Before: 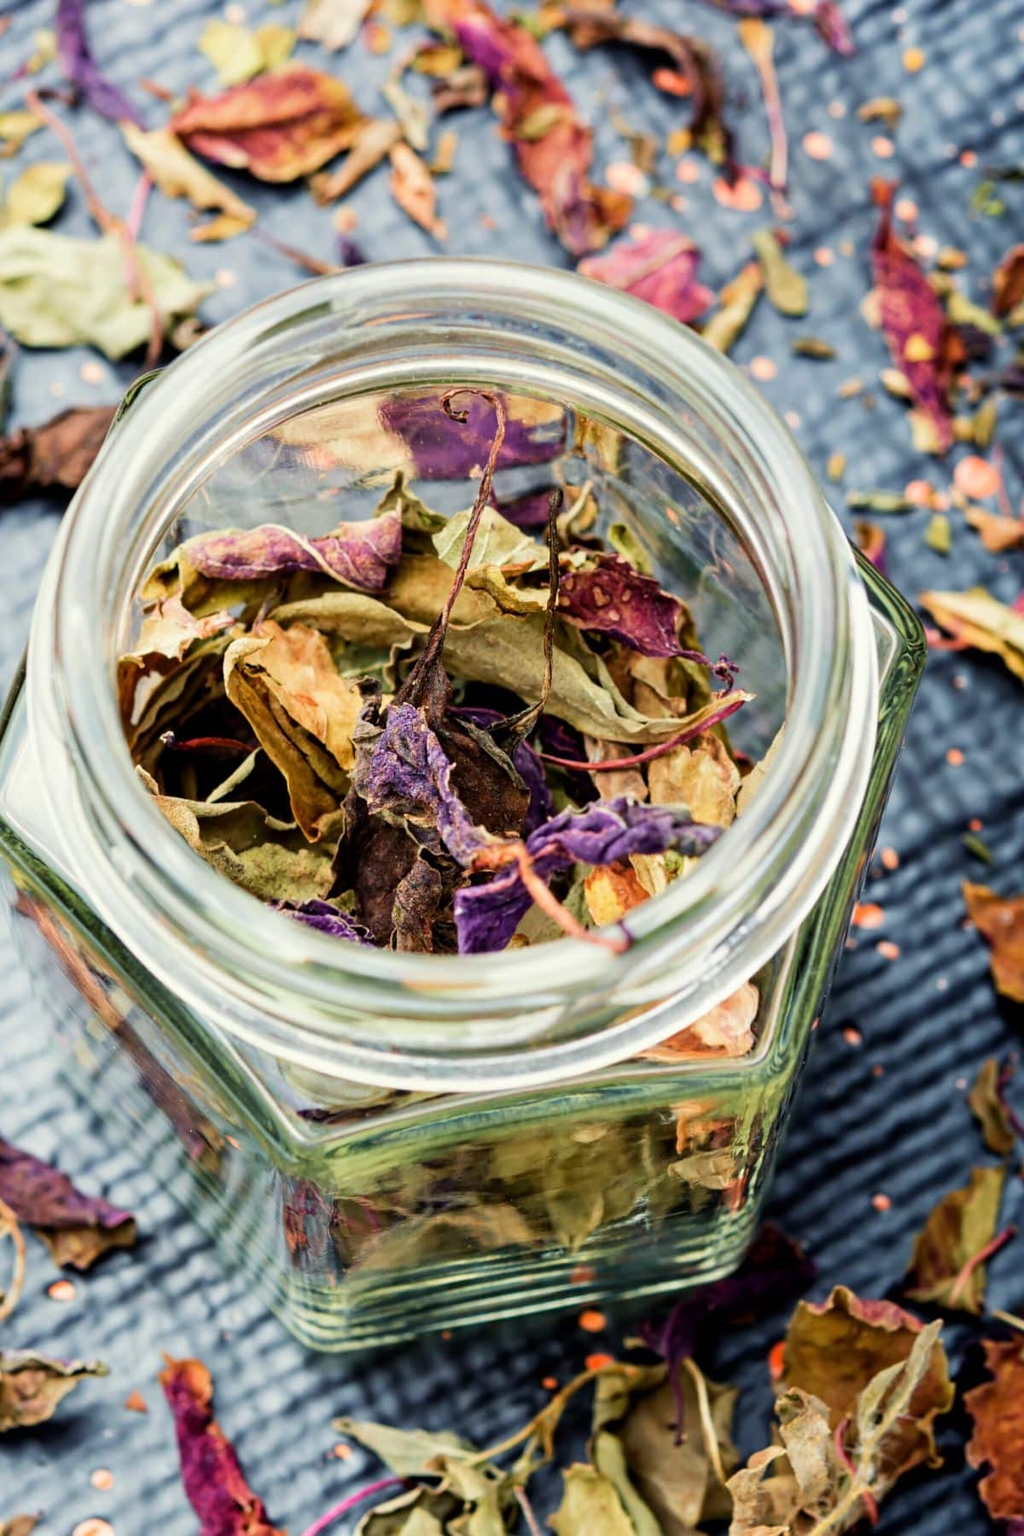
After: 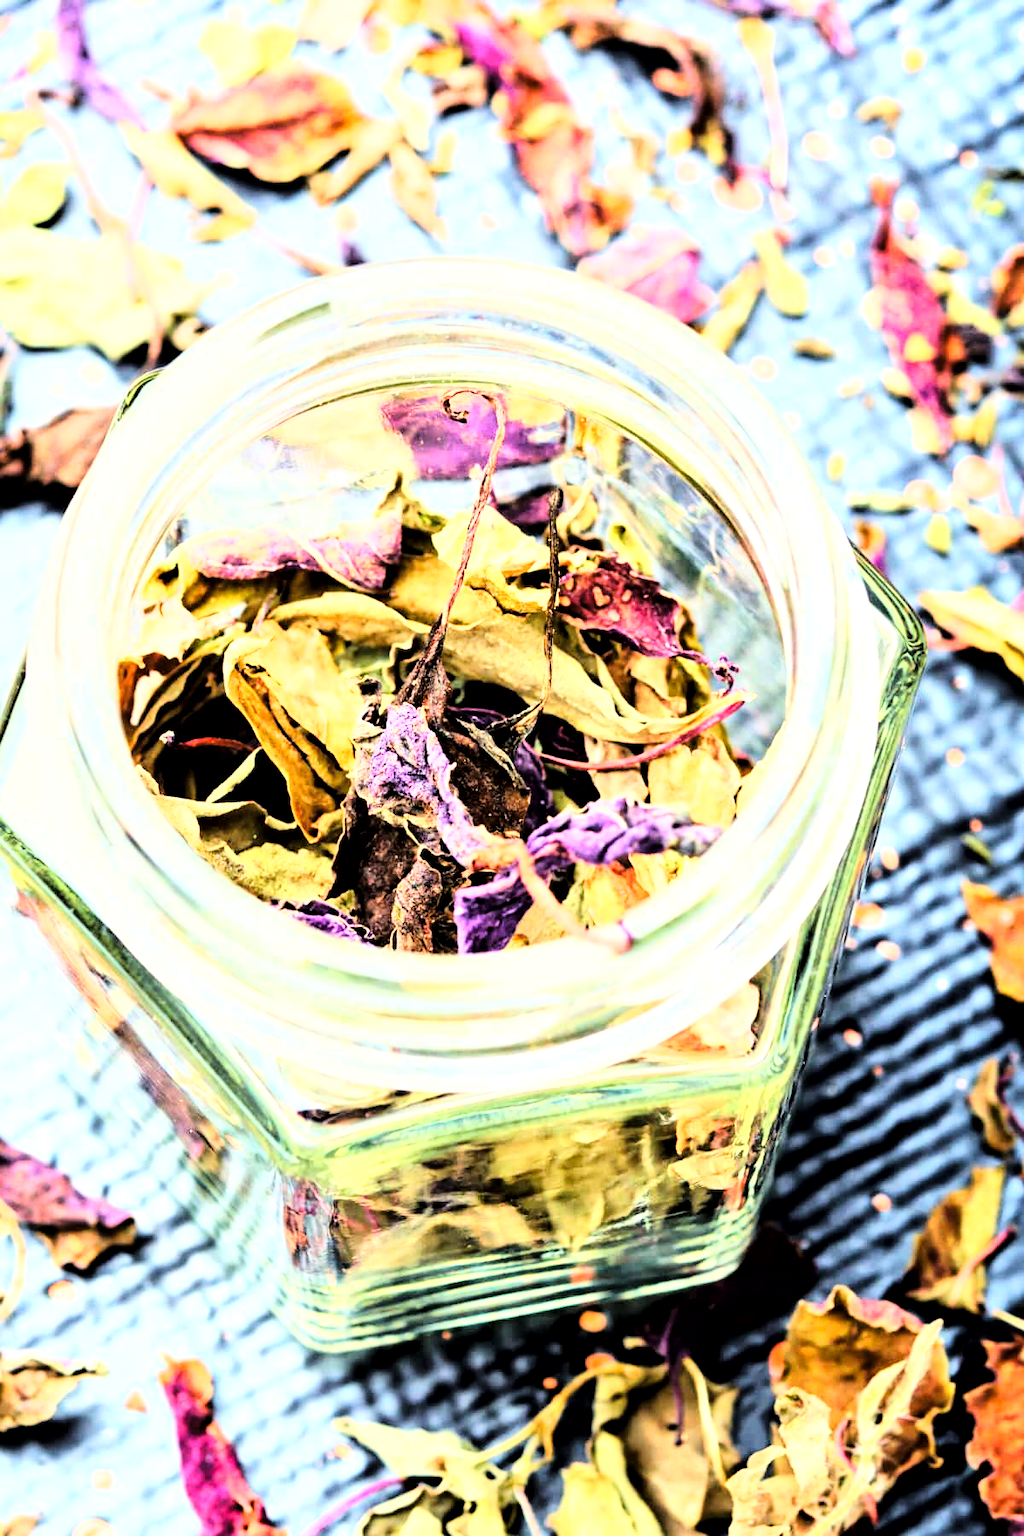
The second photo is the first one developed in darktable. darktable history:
base curve: curves: ch0 [(0, 0) (0.007, 0.004) (0.027, 0.03) (0.046, 0.07) (0.207, 0.54) (0.442, 0.872) (0.673, 0.972) (1, 1)]
tone curve: curves: ch0 [(0.003, 0) (0.066, 0.023) (0.149, 0.094) (0.264, 0.238) (0.395, 0.421) (0.517, 0.56) (0.688, 0.743) (0.813, 0.846) (1, 1)]; ch1 [(0, 0) (0.164, 0.115) (0.337, 0.332) (0.39, 0.398) (0.464, 0.461) (0.501, 0.5) (0.521, 0.535) (0.571, 0.588) (0.652, 0.681) (0.733, 0.749) (0.811, 0.796) (1, 1)]; ch2 [(0, 0) (0.337, 0.382) (0.464, 0.476) (0.501, 0.502) (0.527, 0.54) (0.556, 0.567) (0.6, 0.59) (0.687, 0.675) (1, 1)], color space Lab, linked channels, preserve colors none
local contrast: mode bilateral grid, contrast 20, coarseness 50, detail 144%, midtone range 0.2
exposure: exposure 0.639 EV, compensate exposure bias true, compensate highlight preservation false
